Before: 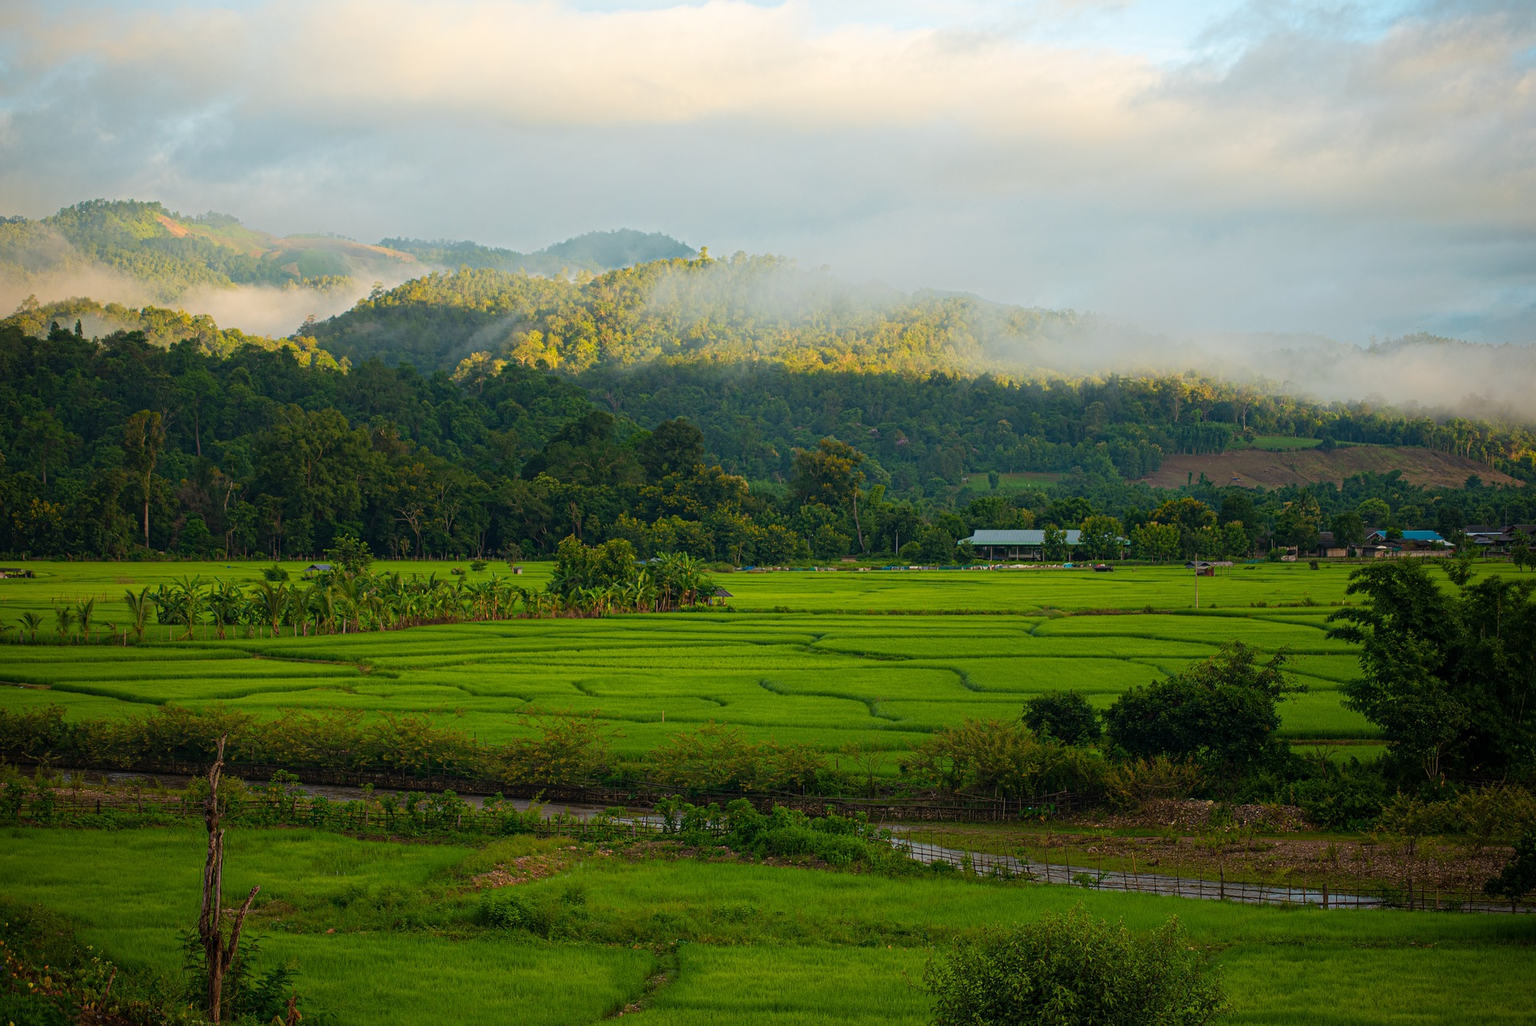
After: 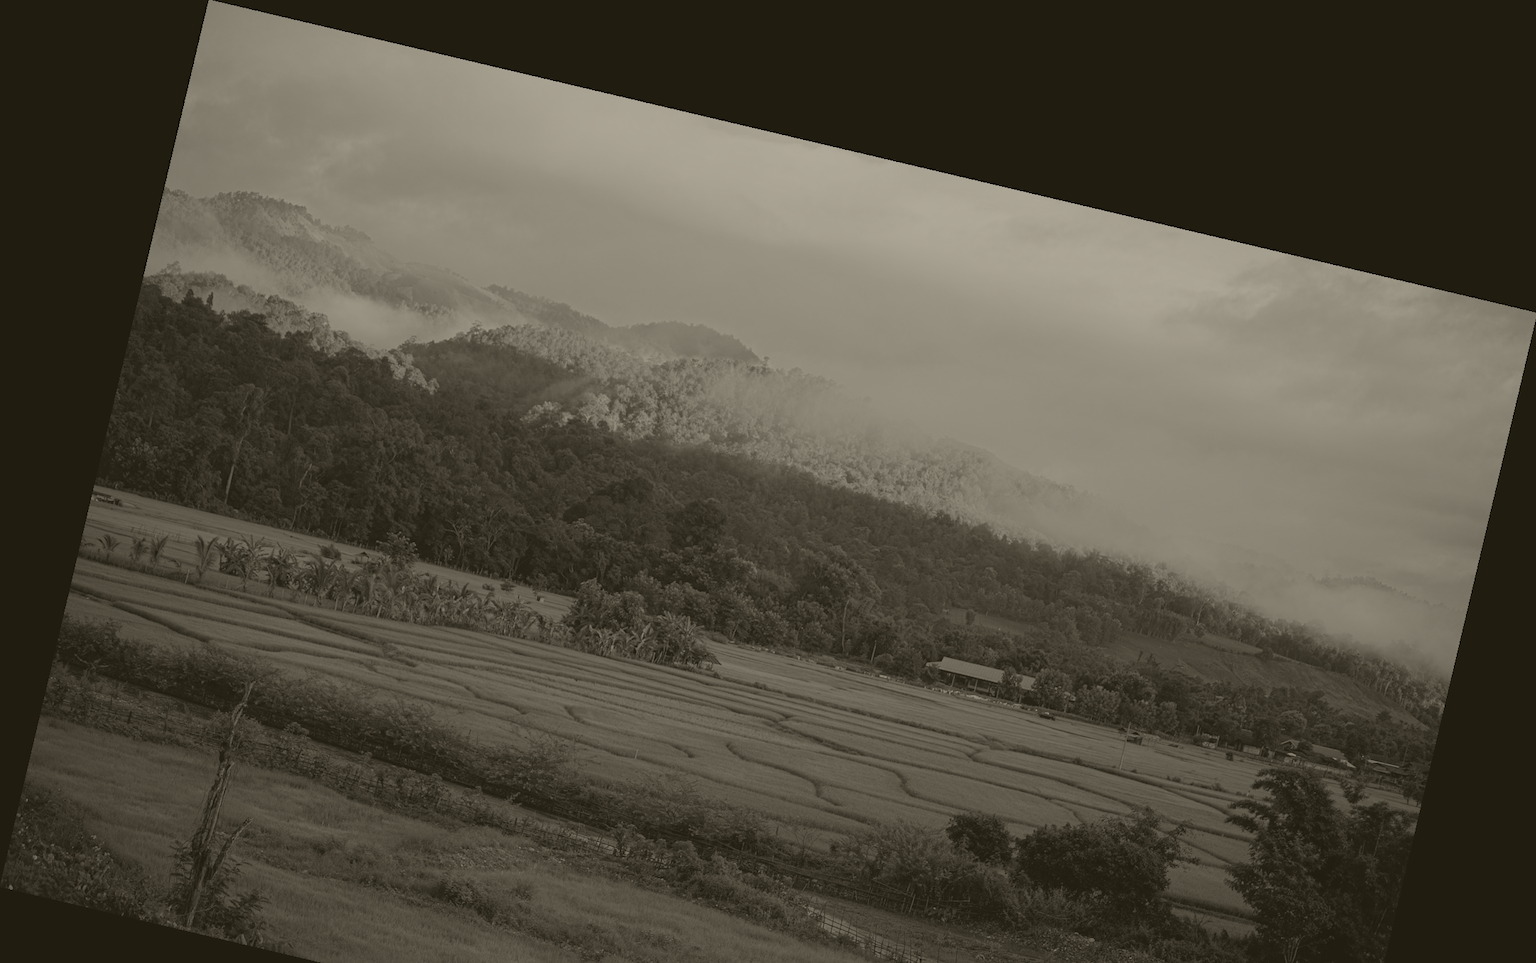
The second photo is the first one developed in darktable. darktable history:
crop: bottom 19.644%
tone equalizer: on, module defaults
colorize: hue 41.44°, saturation 22%, source mix 60%, lightness 10.61%
color zones: curves: ch0 [(0, 0.5) (0.143, 0.5) (0.286, 0.5) (0.429, 0.5) (0.571, 0.5) (0.714, 0.476) (0.857, 0.5) (1, 0.5)]; ch2 [(0, 0.5) (0.143, 0.5) (0.286, 0.5) (0.429, 0.5) (0.571, 0.5) (0.714, 0.487) (0.857, 0.5) (1, 0.5)]
rotate and perspective: rotation 13.27°, automatic cropping off
